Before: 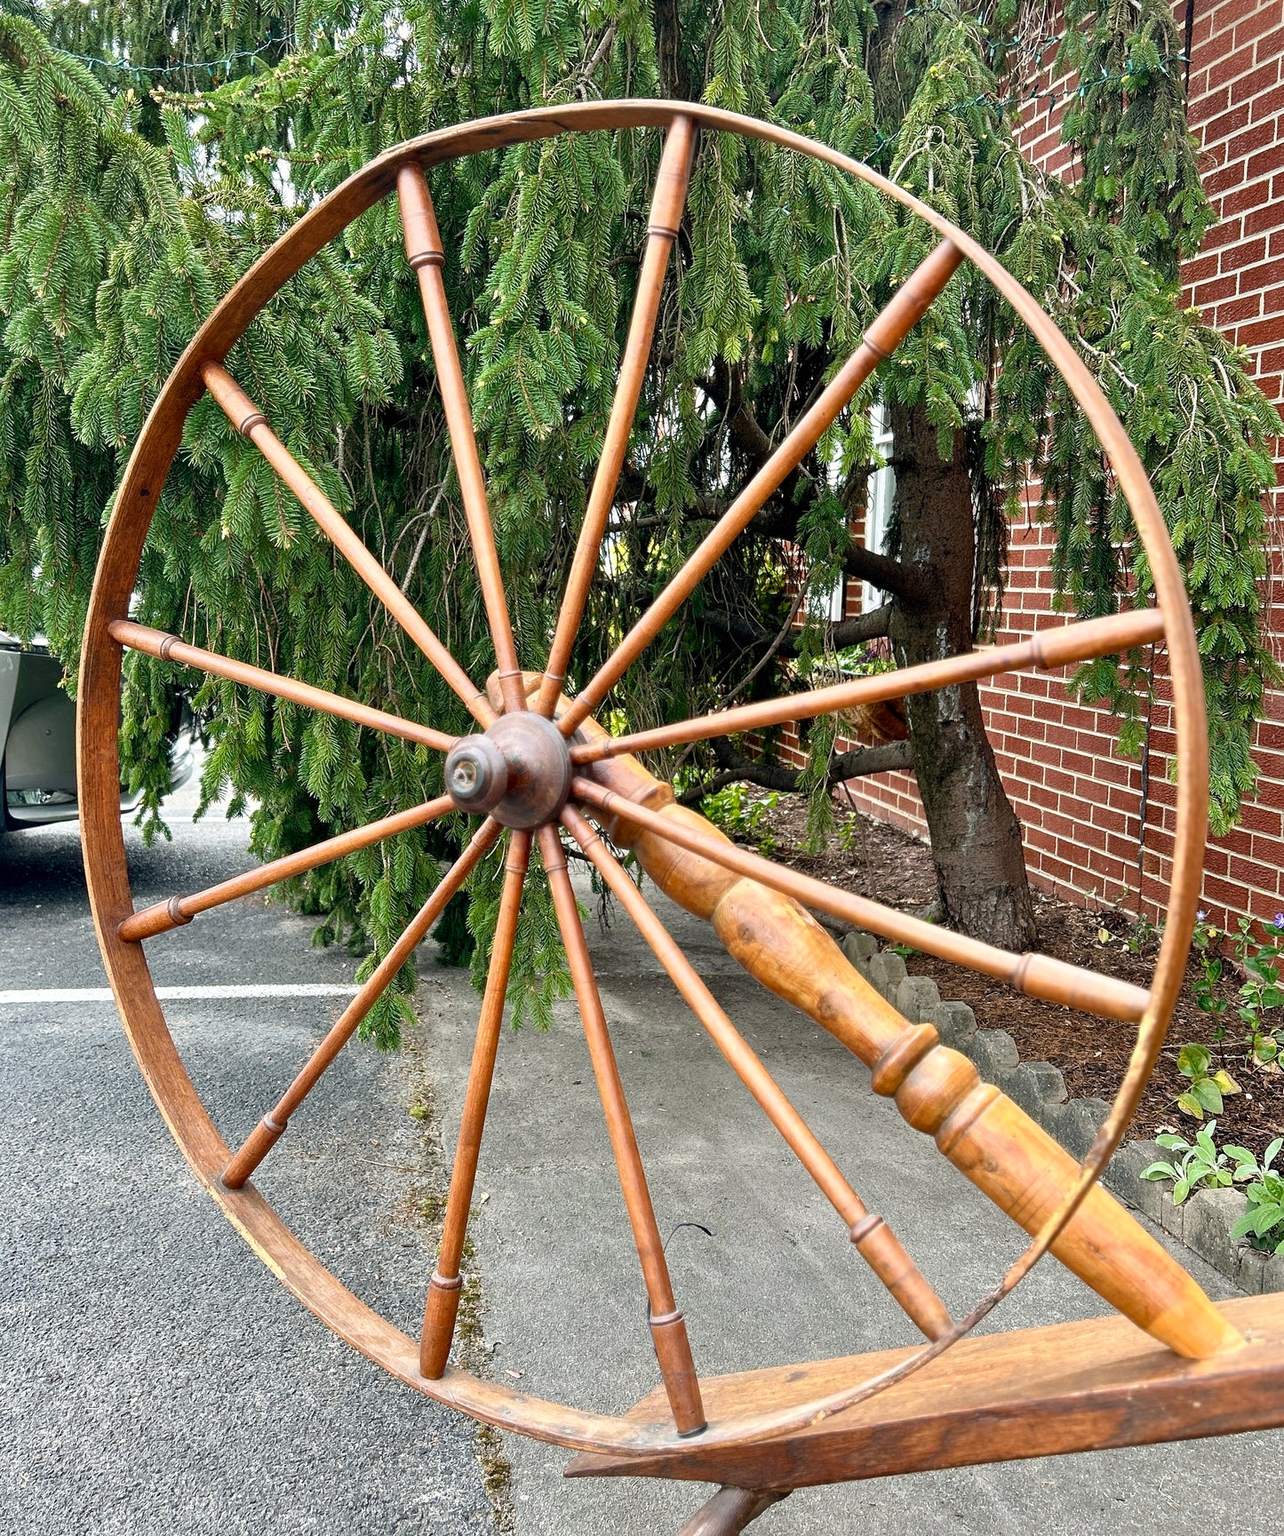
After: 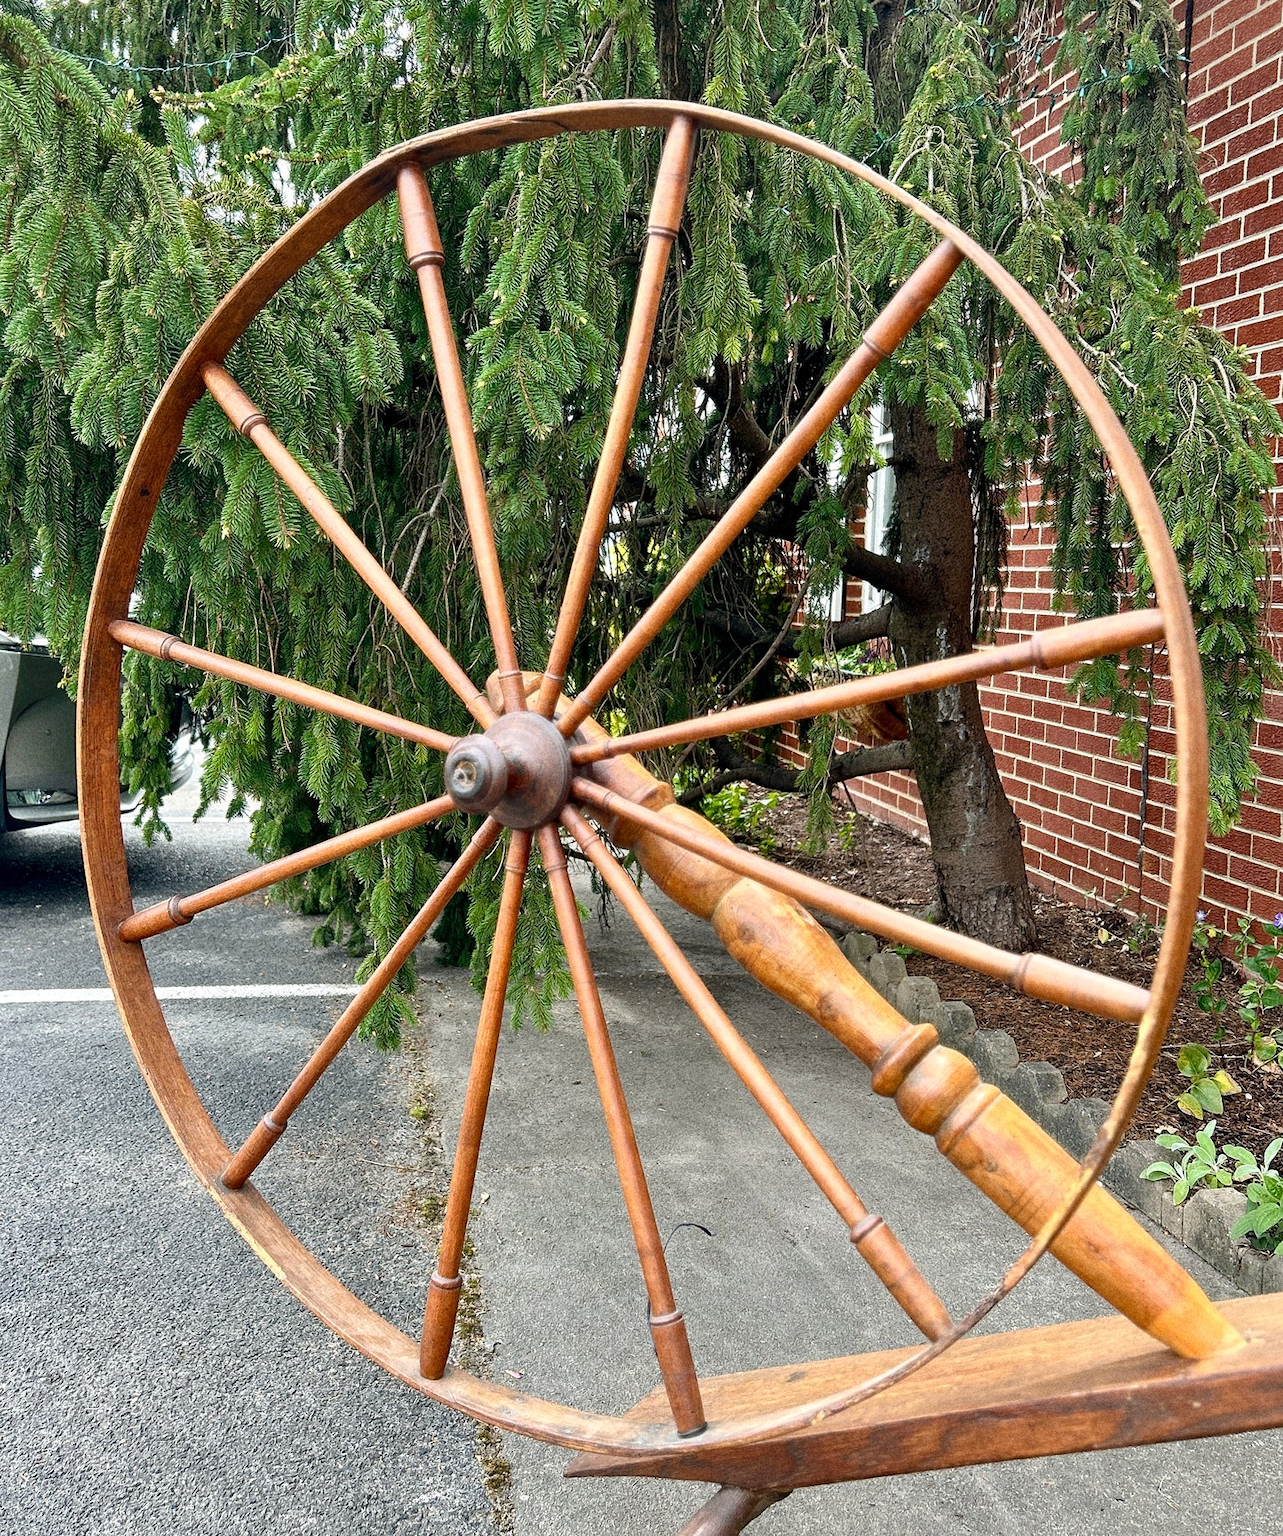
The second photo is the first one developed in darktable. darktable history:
grain: coarseness 8.68 ISO, strength 31.94%
white balance: red 1, blue 1
